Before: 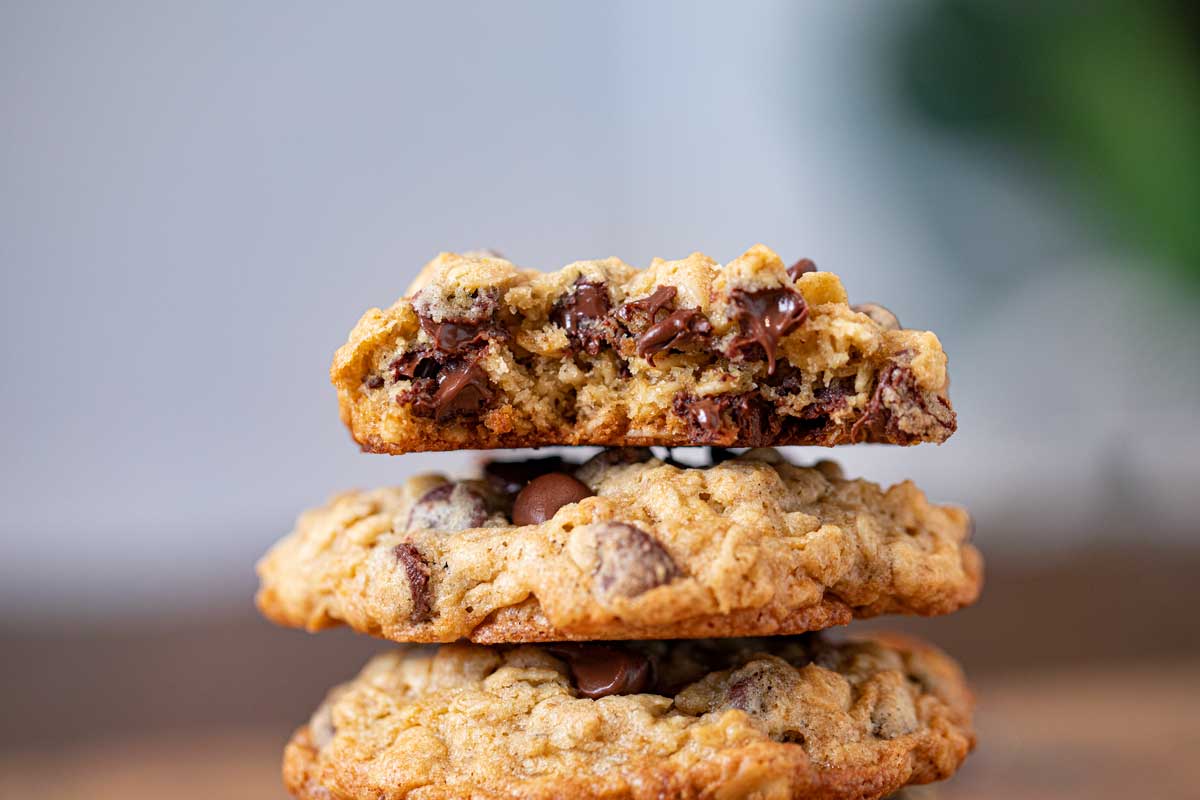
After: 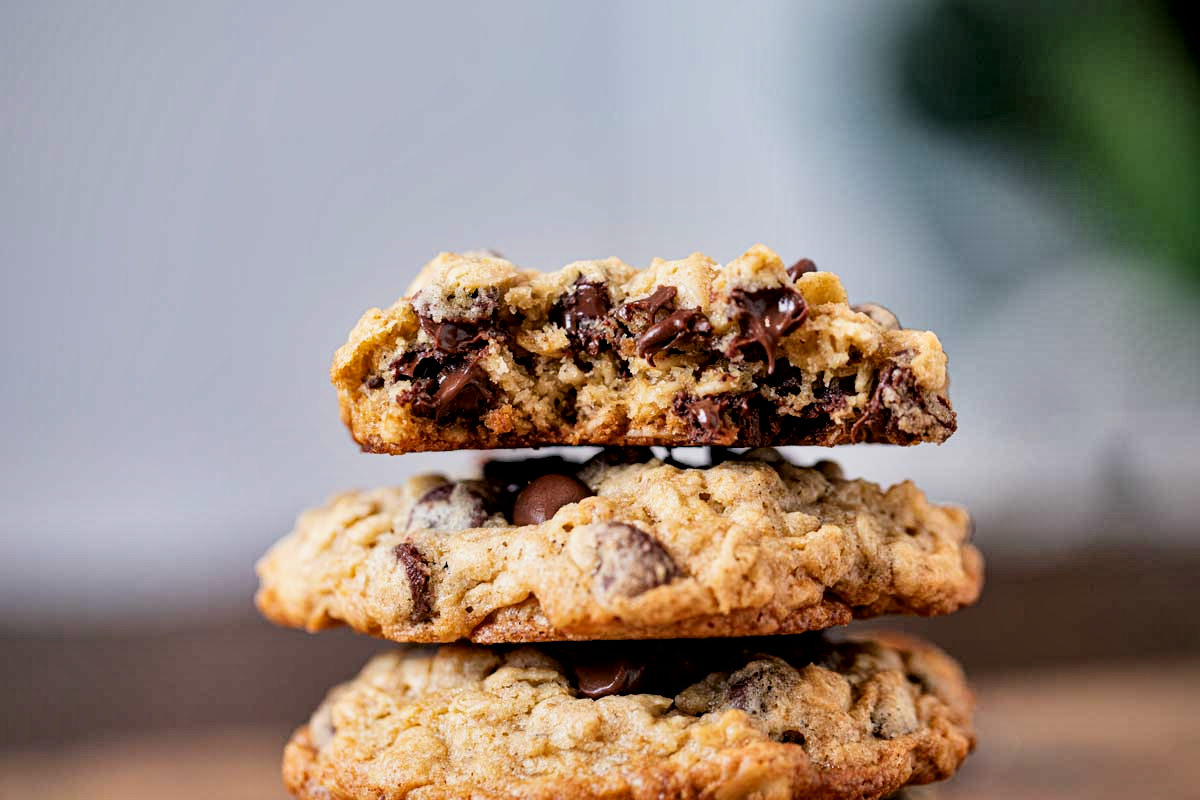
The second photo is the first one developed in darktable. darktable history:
local contrast: mode bilateral grid, contrast 51, coarseness 49, detail 150%, midtone range 0.2
filmic rgb: black relative exposure -5.11 EV, white relative exposure 3.51 EV, hardness 3.18, contrast 1.183, highlights saturation mix -29.12%
